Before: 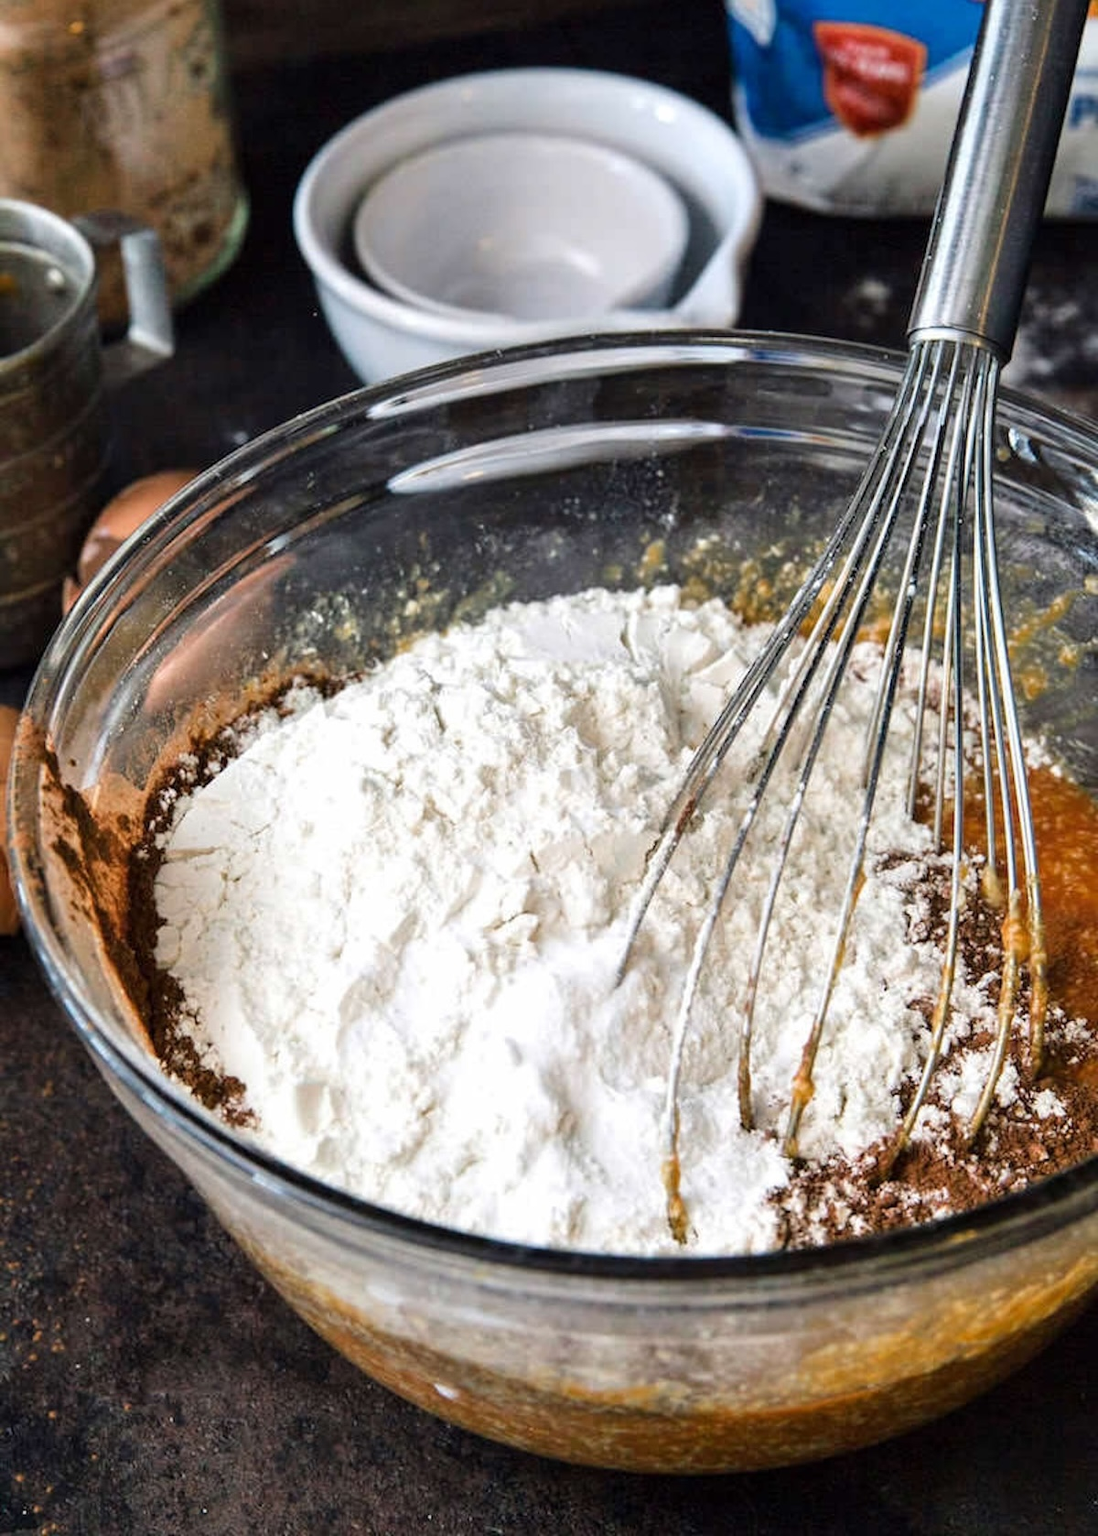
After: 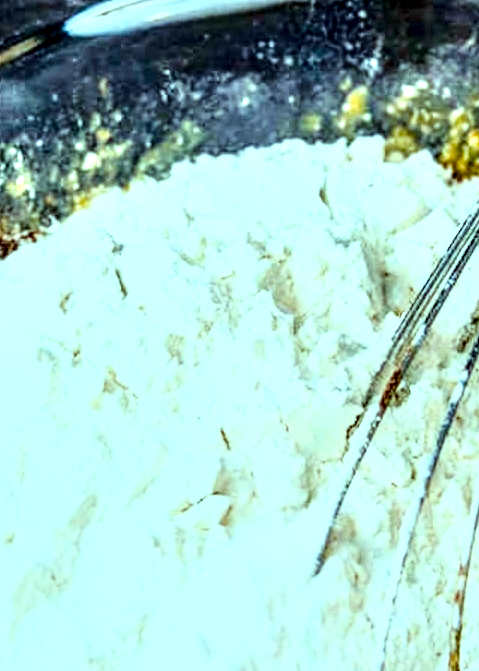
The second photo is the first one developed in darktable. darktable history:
crop: left 30%, top 30%, right 30%, bottom 30%
color balance rgb: perceptual saturation grading › global saturation 20%, perceptual saturation grading › highlights -25%, perceptual saturation grading › shadows 50.52%, global vibrance 40.24%
local contrast: highlights 20%, detail 197%
base curve: curves: ch0 [(0, 0) (0.028, 0.03) (0.121, 0.232) (0.46, 0.748) (0.859, 0.968) (1, 1)]
color balance: mode lift, gamma, gain (sRGB), lift [0.997, 0.979, 1.021, 1.011], gamma [1, 1.084, 0.916, 0.998], gain [1, 0.87, 1.13, 1.101], contrast 4.55%, contrast fulcrum 38.24%, output saturation 104.09%
